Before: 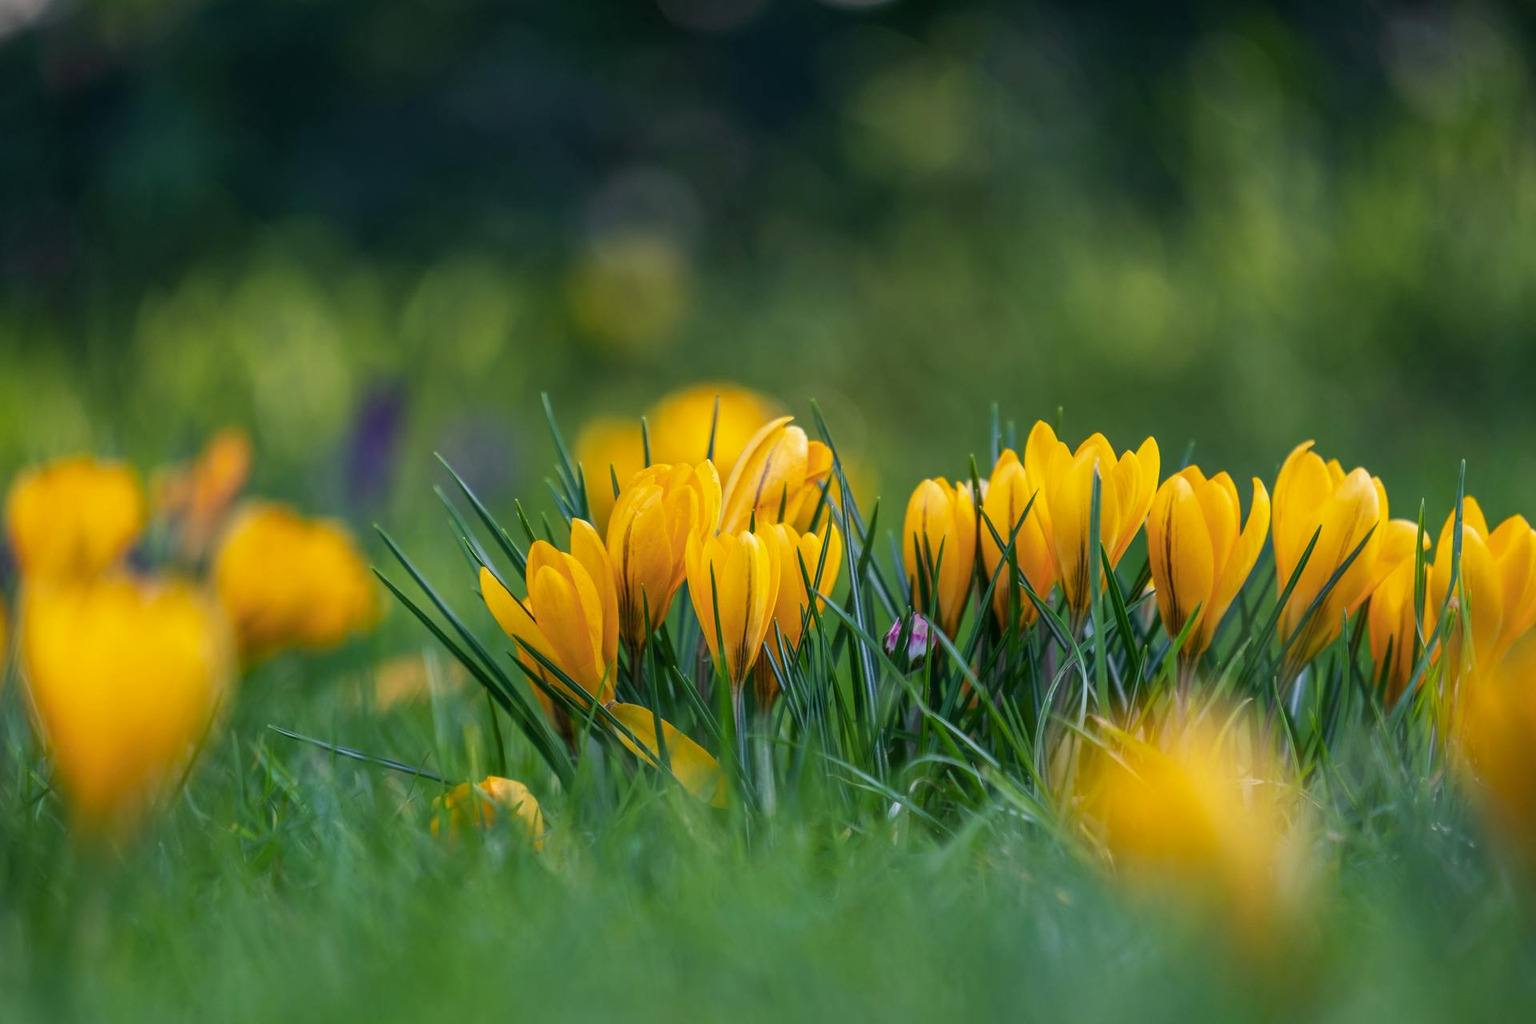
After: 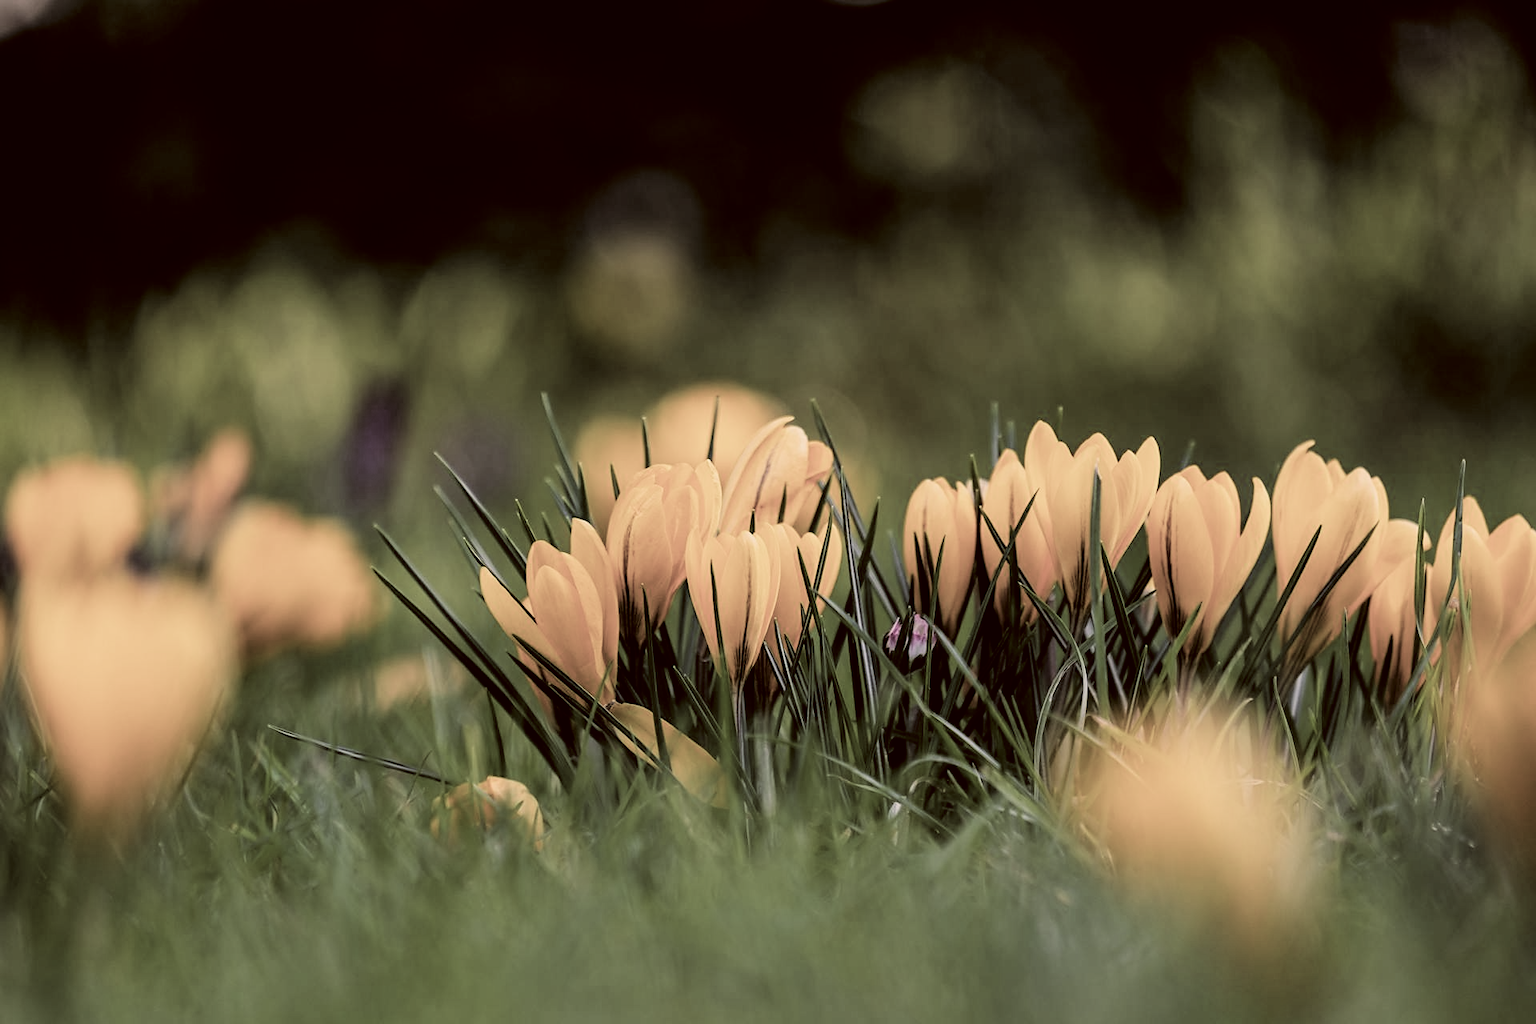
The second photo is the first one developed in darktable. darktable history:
sharpen: radius 1.876, amount 0.411, threshold 1.507
color correction: highlights a* 6.26, highlights b* 8.2, shadows a* 5.96, shadows b* 7.5, saturation 0.901
filmic rgb: black relative exposure -5.1 EV, white relative exposure 3.99 EV, hardness 2.89, contrast 1.396, highlights saturation mix -20.19%, color science v4 (2020), contrast in shadows soft, contrast in highlights soft
